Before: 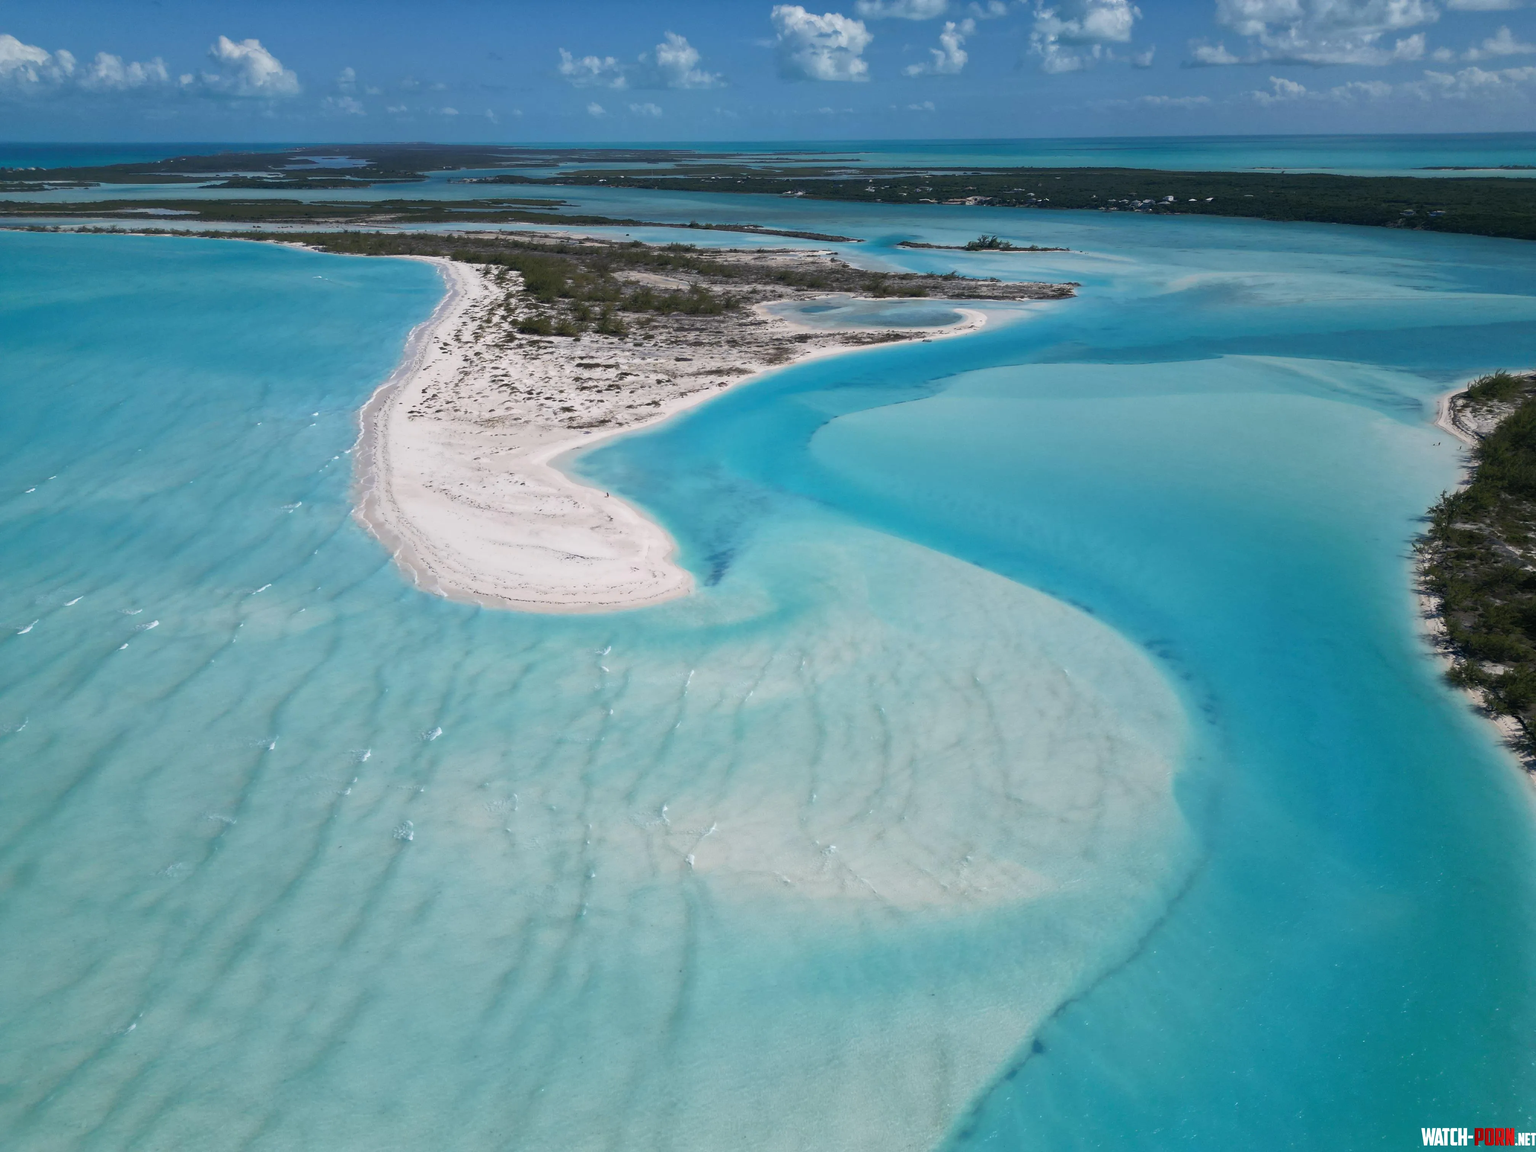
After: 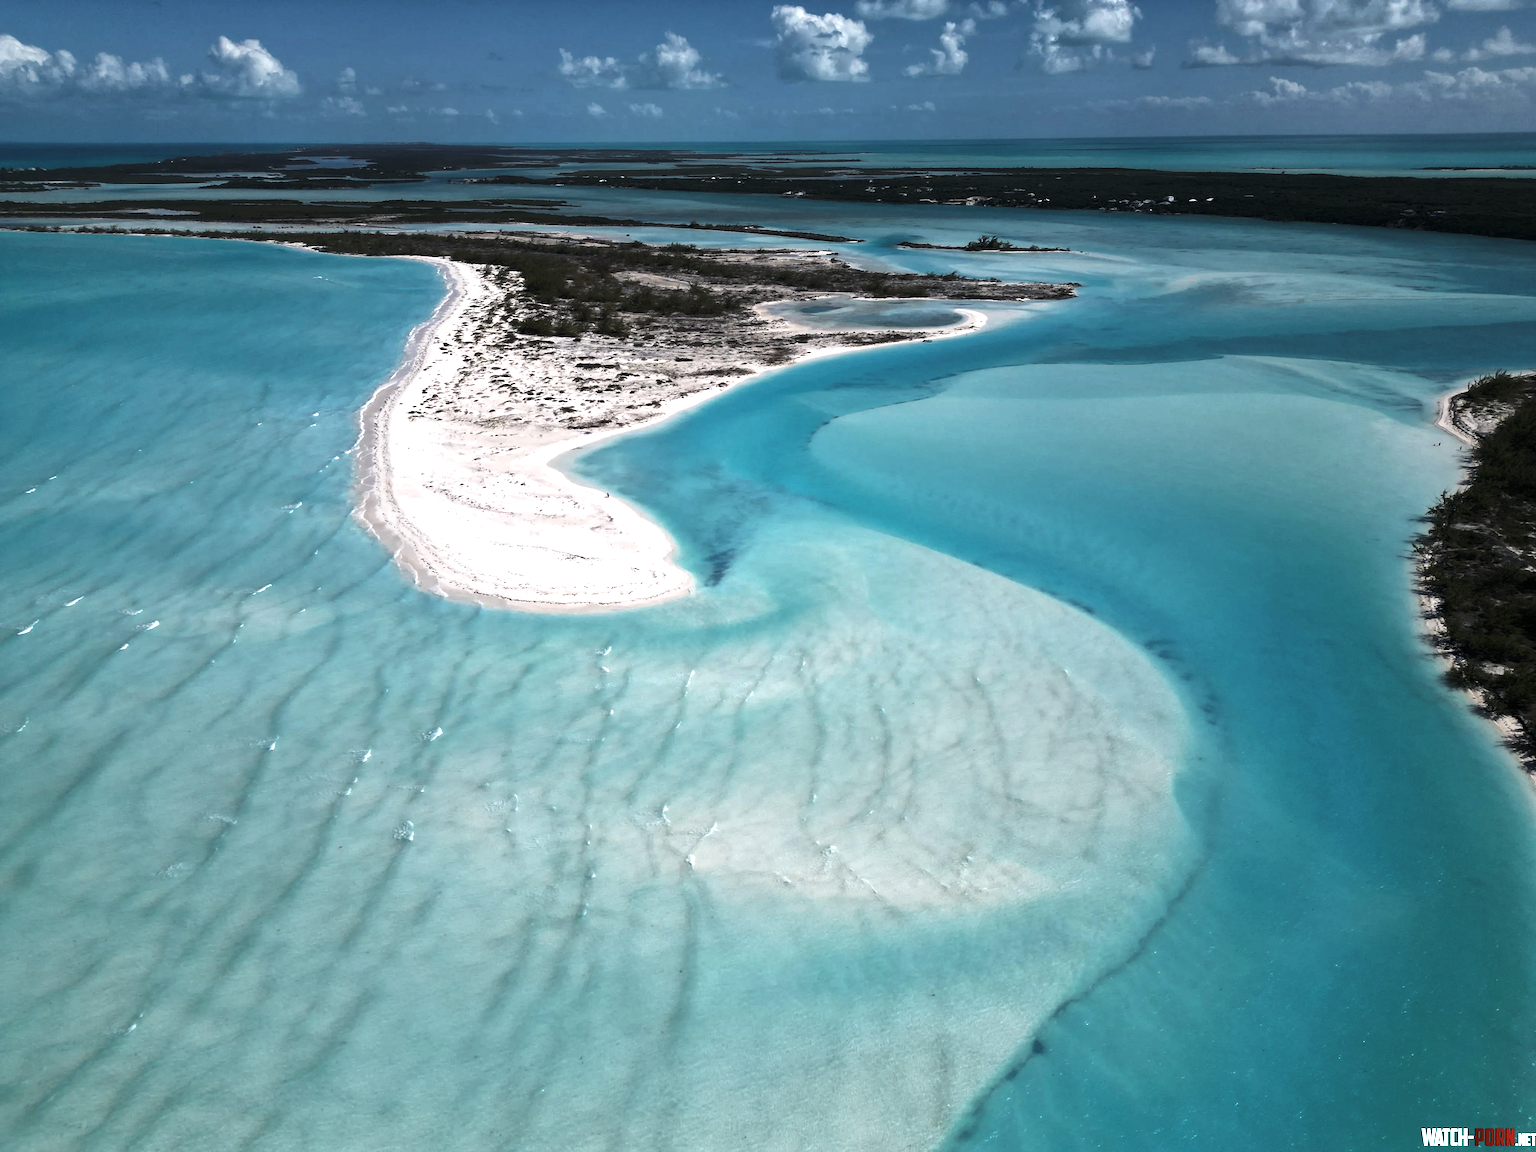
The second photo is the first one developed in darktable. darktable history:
exposure: black level correction 0, exposure 0.68 EV, compensate exposure bias true, compensate highlight preservation false
contrast brightness saturation: contrast 0.05
levels: levels [0, 0.618, 1]
